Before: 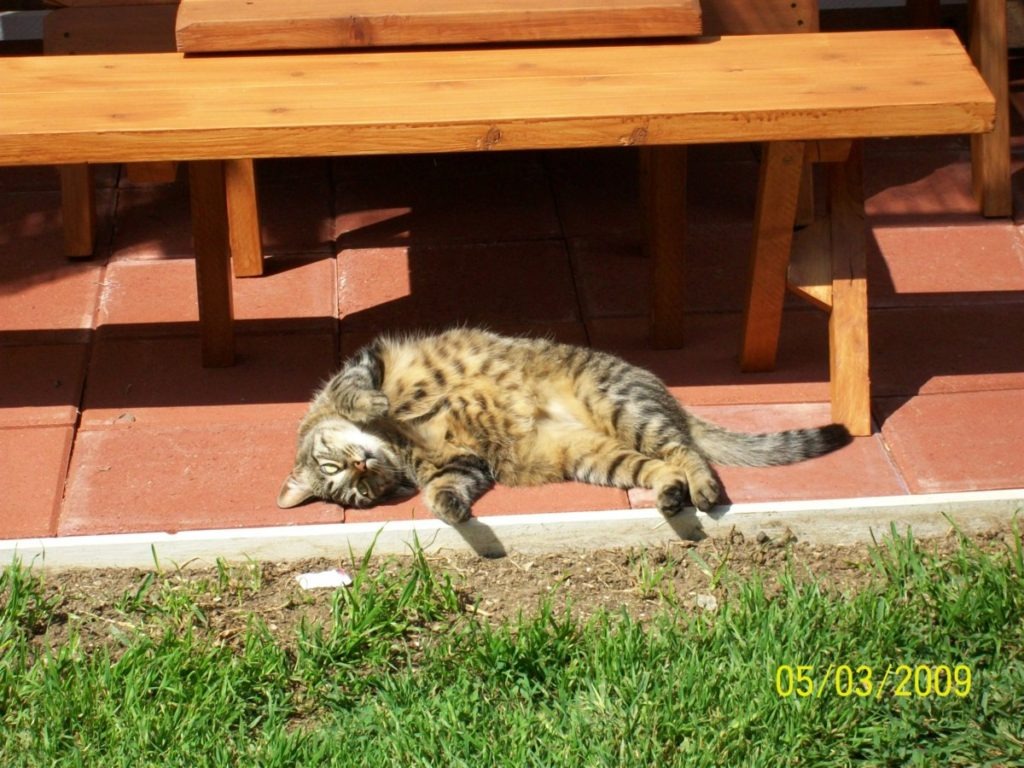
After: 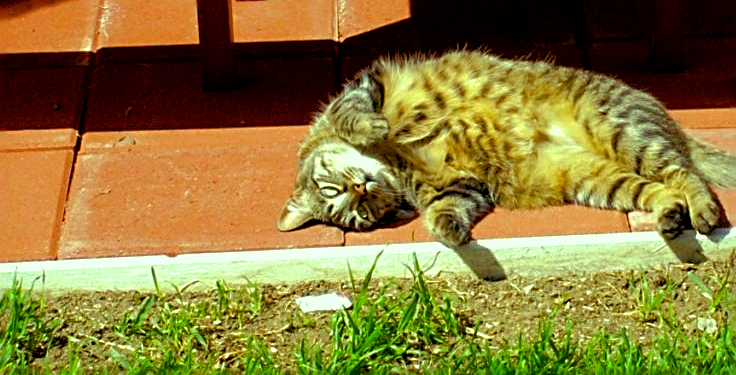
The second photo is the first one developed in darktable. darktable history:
crop: top 36.081%, right 28.072%, bottom 14.994%
exposure: black level correction 0.011, compensate highlight preservation false
sharpen: radius 2.554, amount 0.651
color balance rgb: shadows lift › chroma 3.348%, shadows lift › hue 279.16°, power › luminance -3.753%, power › hue 141.4°, highlights gain › luminance 15.655%, highlights gain › chroma 6.931%, highlights gain › hue 126.92°, perceptual saturation grading › global saturation 20%, perceptual saturation grading › highlights -14.125%, perceptual saturation grading › shadows 49.327%, global vibrance 20%
shadows and highlights: on, module defaults
tone equalizer: edges refinement/feathering 500, mask exposure compensation -1.57 EV, preserve details no
